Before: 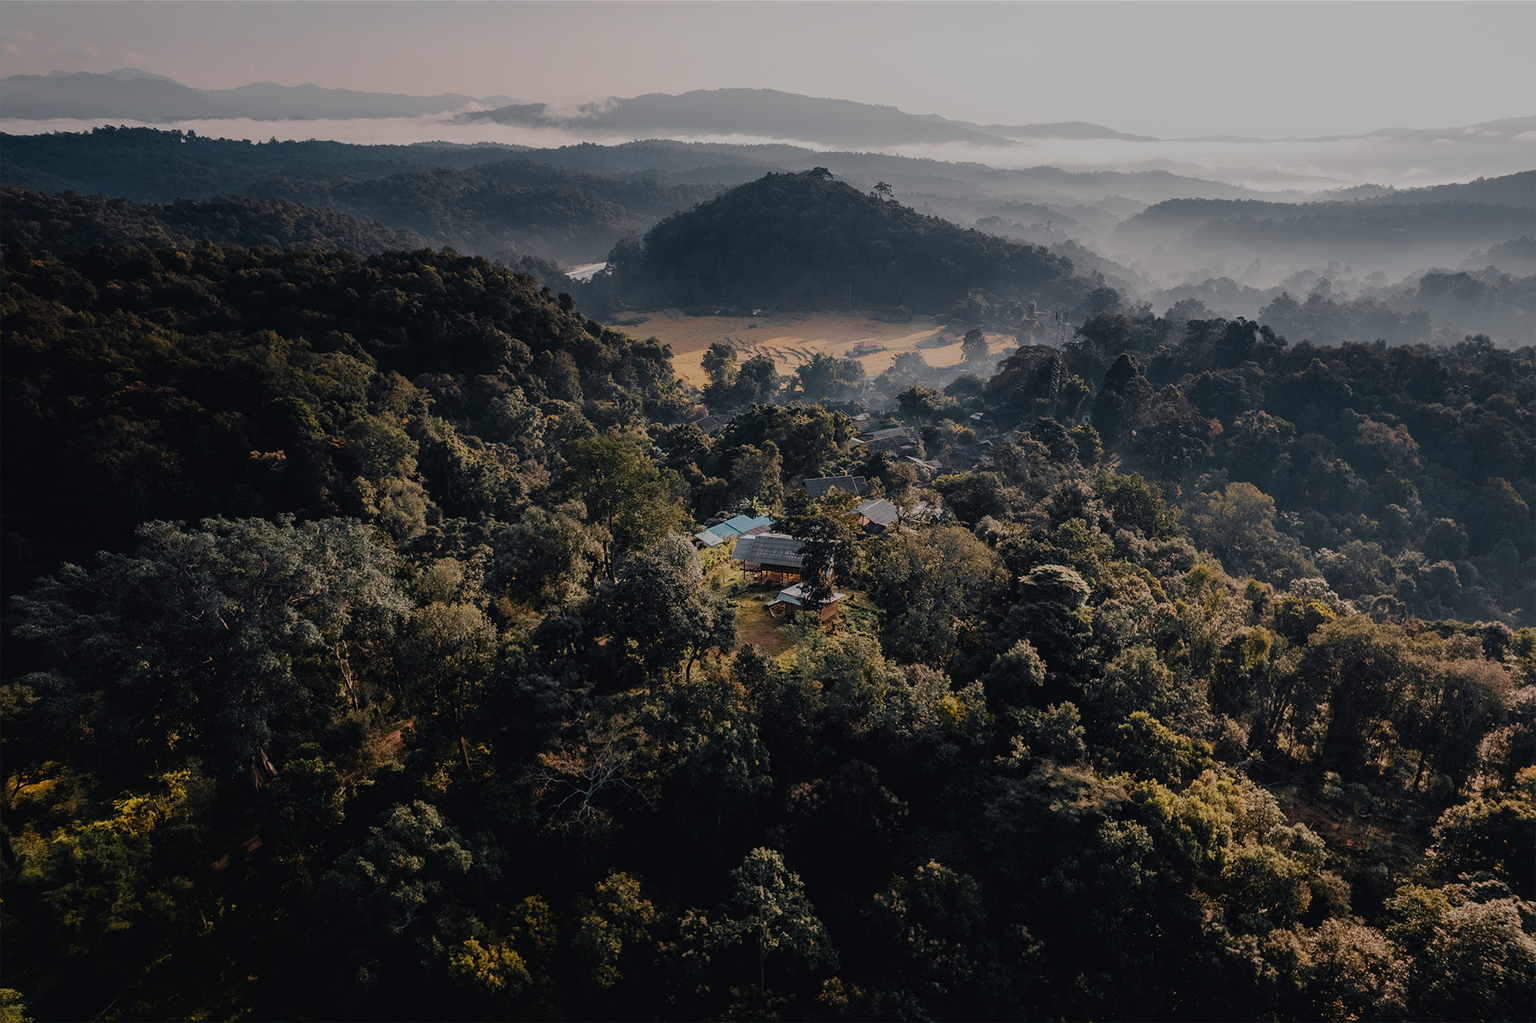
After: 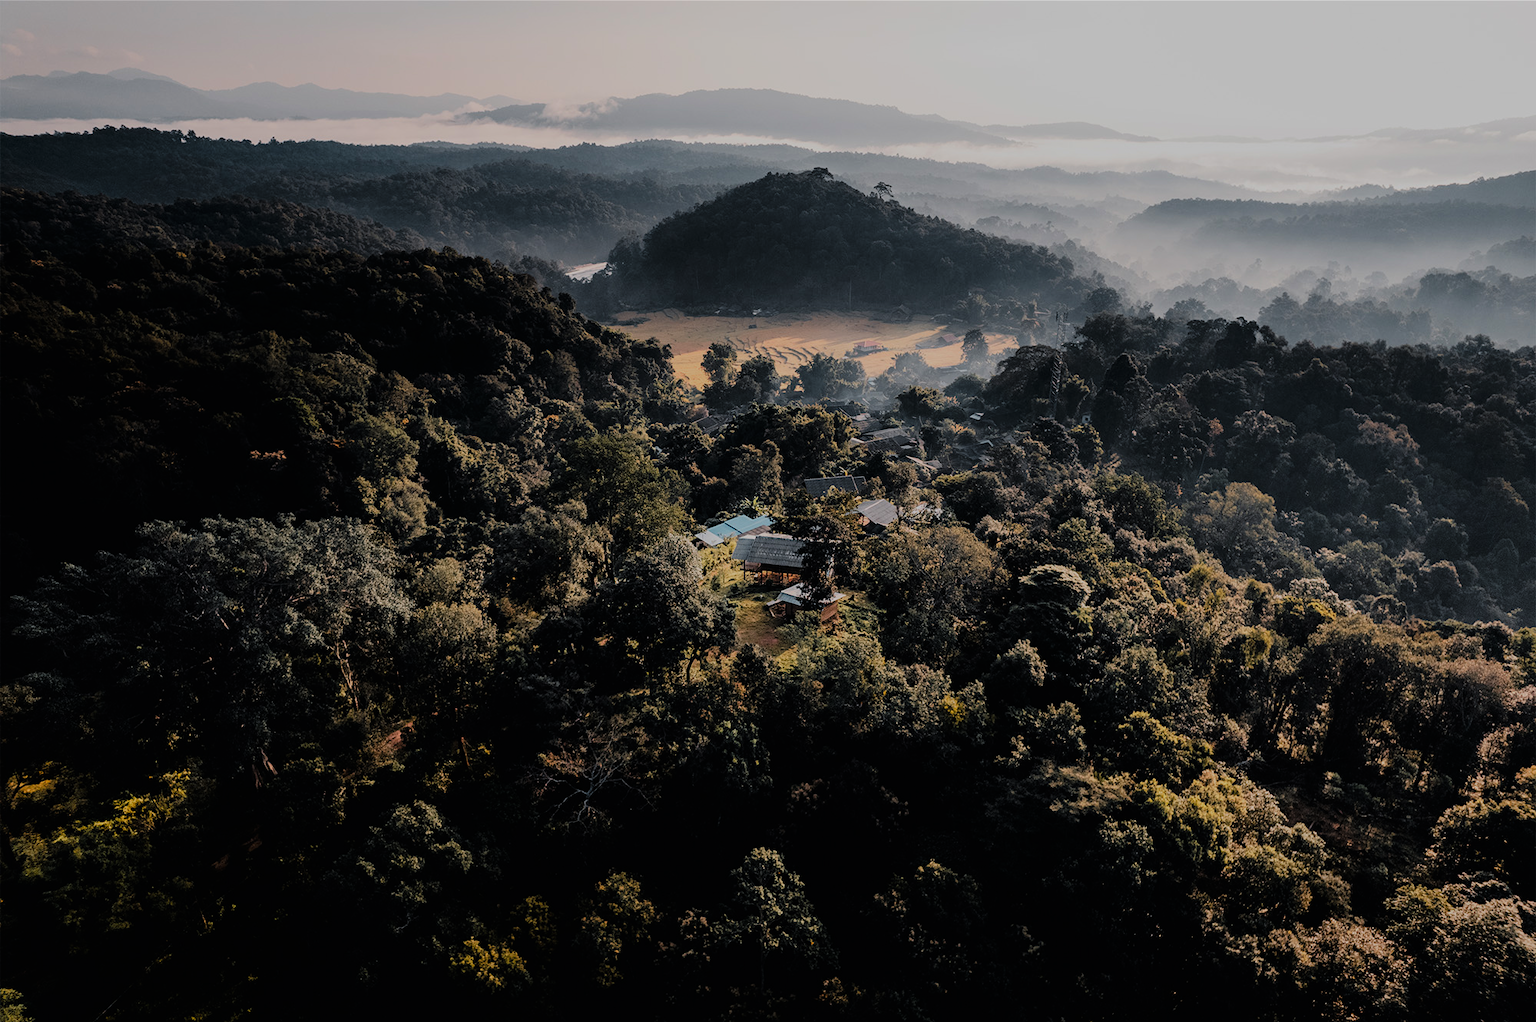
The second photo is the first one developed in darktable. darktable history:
tone curve: curves: ch0 [(0.003, 0) (0.066, 0.017) (0.163, 0.09) (0.264, 0.238) (0.395, 0.421) (0.517, 0.575) (0.633, 0.687) (0.791, 0.814) (1, 1)]; ch1 [(0, 0) (0.149, 0.17) (0.327, 0.339) (0.39, 0.403) (0.456, 0.463) (0.501, 0.502) (0.512, 0.507) (0.53, 0.533) (0.575, 0.592) (0.671, 0.655) (0.729, 0.679) (1, 1)]; ch2 [(0, 0) (0.337, 0.382) (0.464, 0.47) (0.501, 0.502) (0.527, 0.532) (0.563, 0.555) (0.615, 0.61) (0.663, 0.68) (1, 1)], color space Lab, linked channels, preserve colors none
